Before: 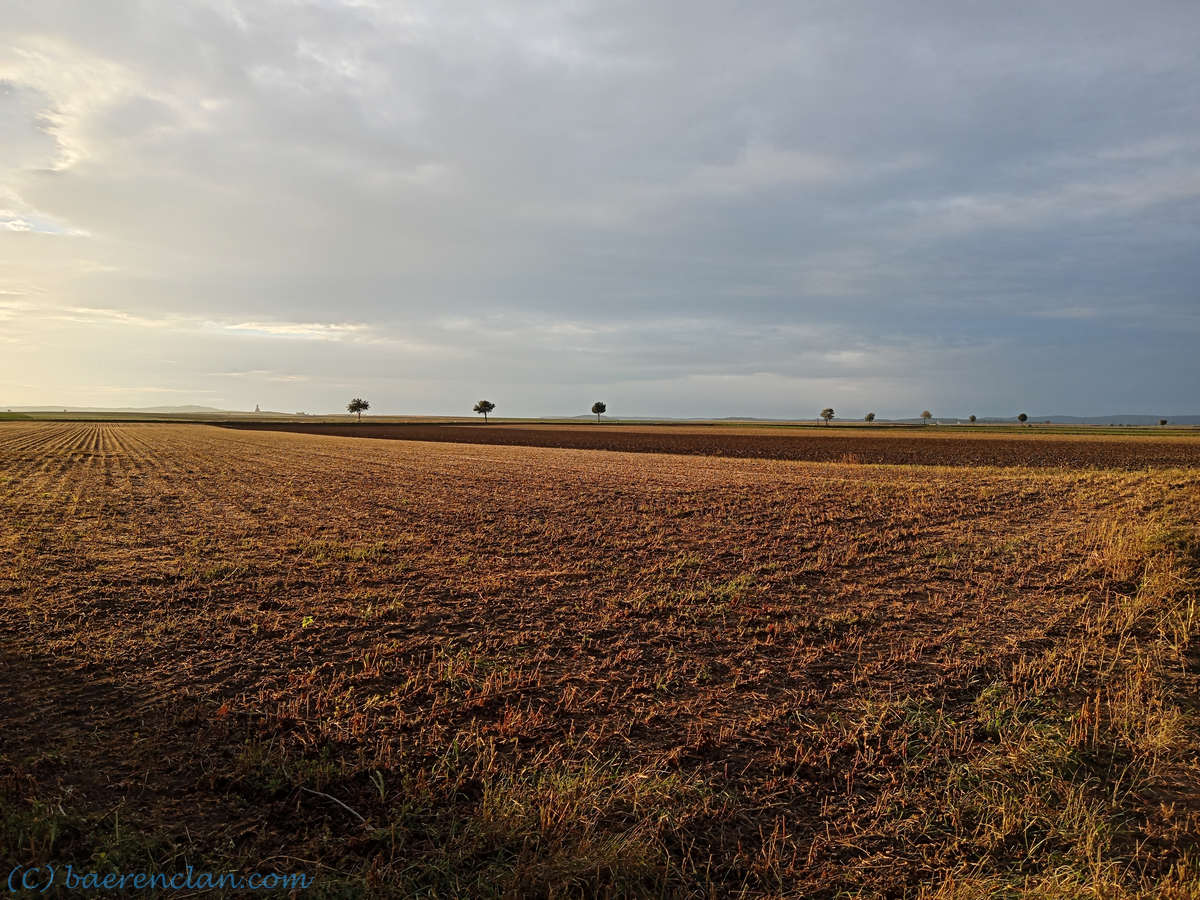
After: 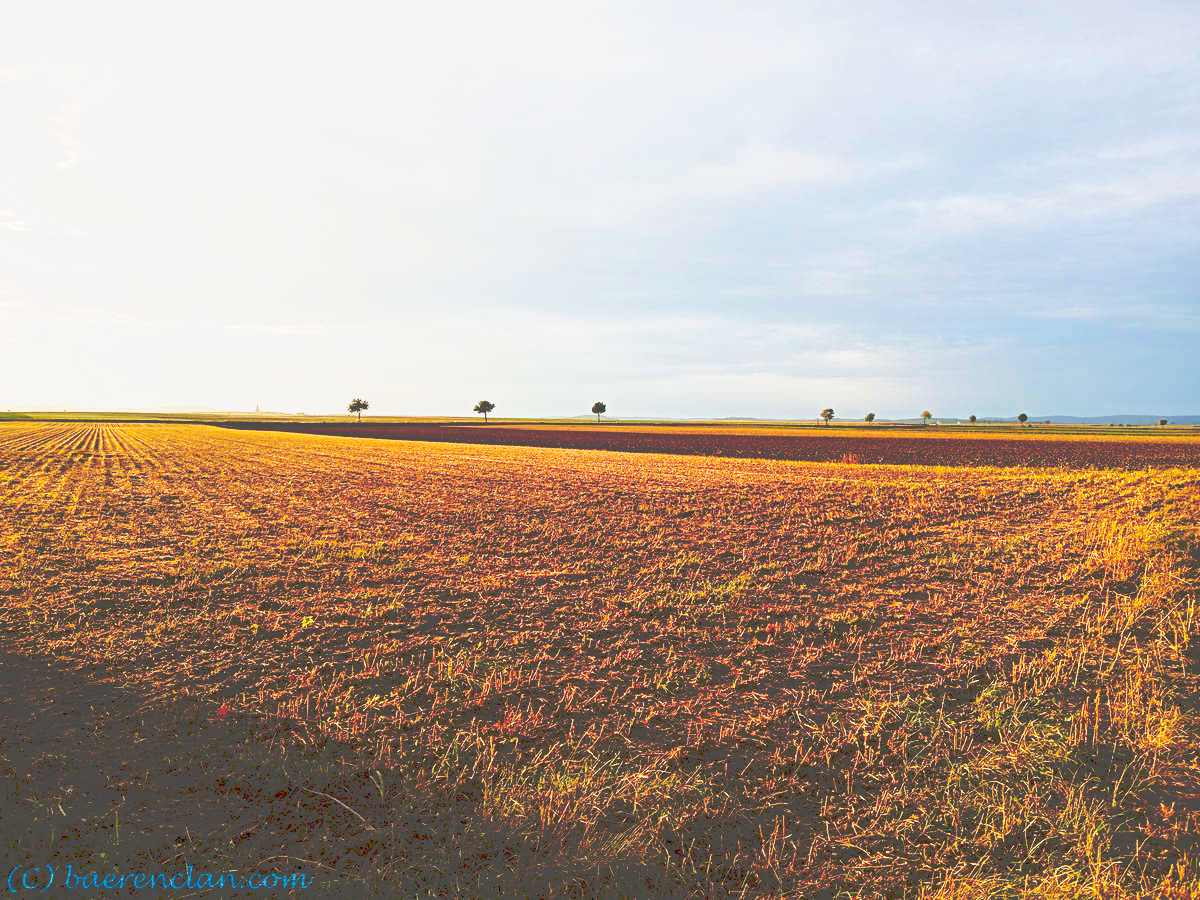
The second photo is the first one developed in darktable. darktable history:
color balance rgb: perceptual saturation grading › global saturation 20%, global vibrance 20%
velvia: strength 30%
tone curve: curves: ch0 [(0, 0) (0.003, 0.279) (0.011, 0.287) (0.025, 0.295) (0.044, 0.304) (0.069, 0.316) (0.1, 0.319) (0.136, 0.316) (0.177, 0.32) (0.224, 0.359) (0.277, 0.421) (0.335, 0.511) (0.399, 0.639) (0.468, 0.734) (0.543, 0.827) (0.623, 0.89) (0.709, 0.944) (0.801, 0.965) (0.898, 0.968) (1, 1)], preserve colors none
